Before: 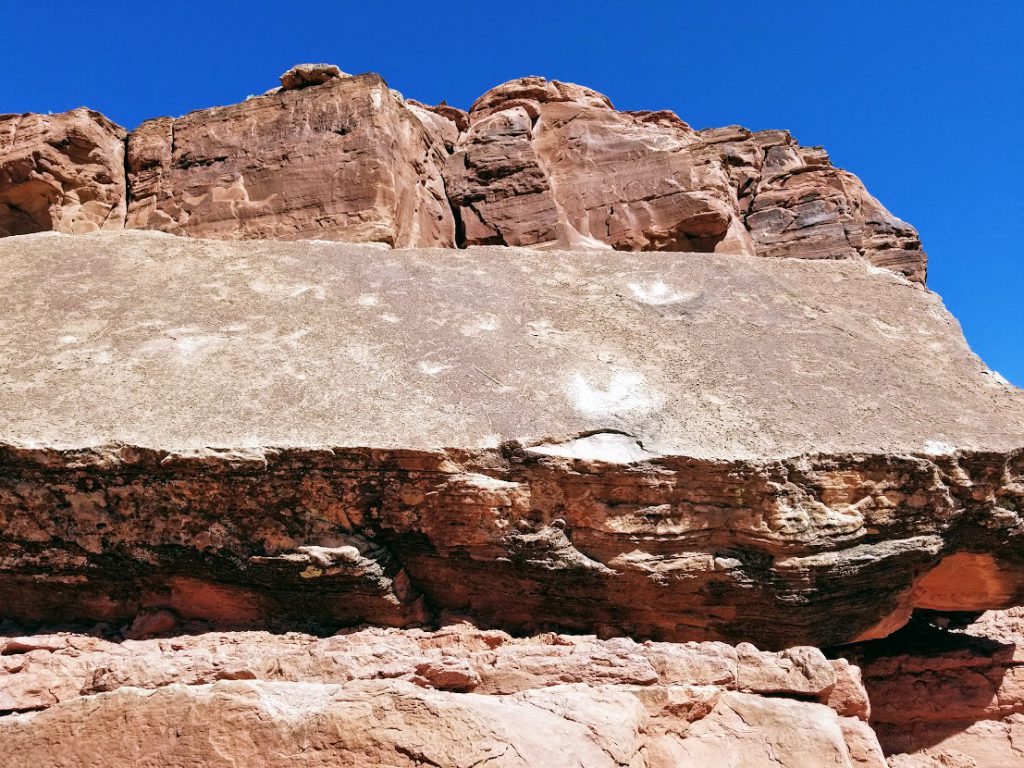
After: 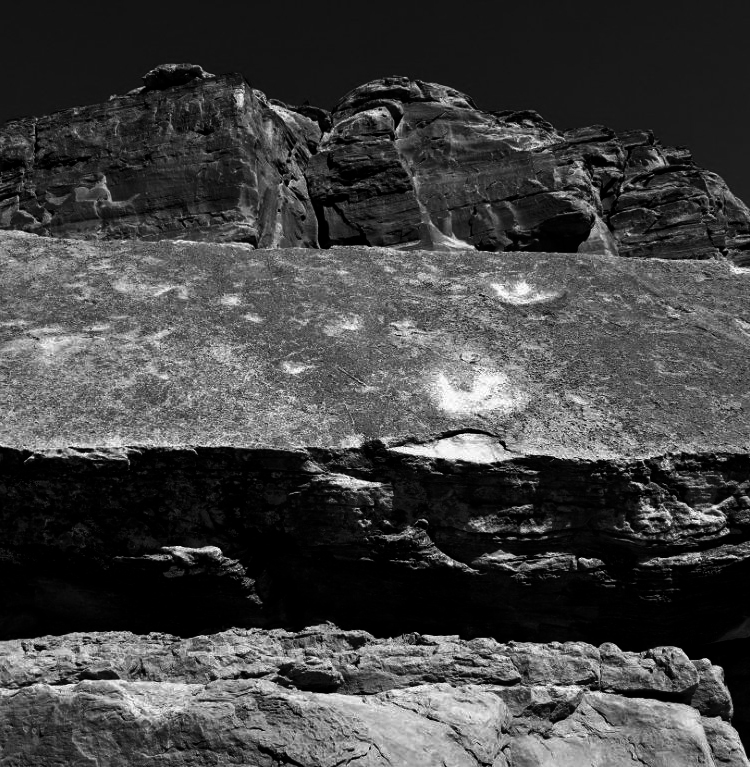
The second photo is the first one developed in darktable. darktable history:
crop: left 13.443%, right 13.31%
contrast brightness saturation: contrast 0.02, brightness -1, saturation -1
